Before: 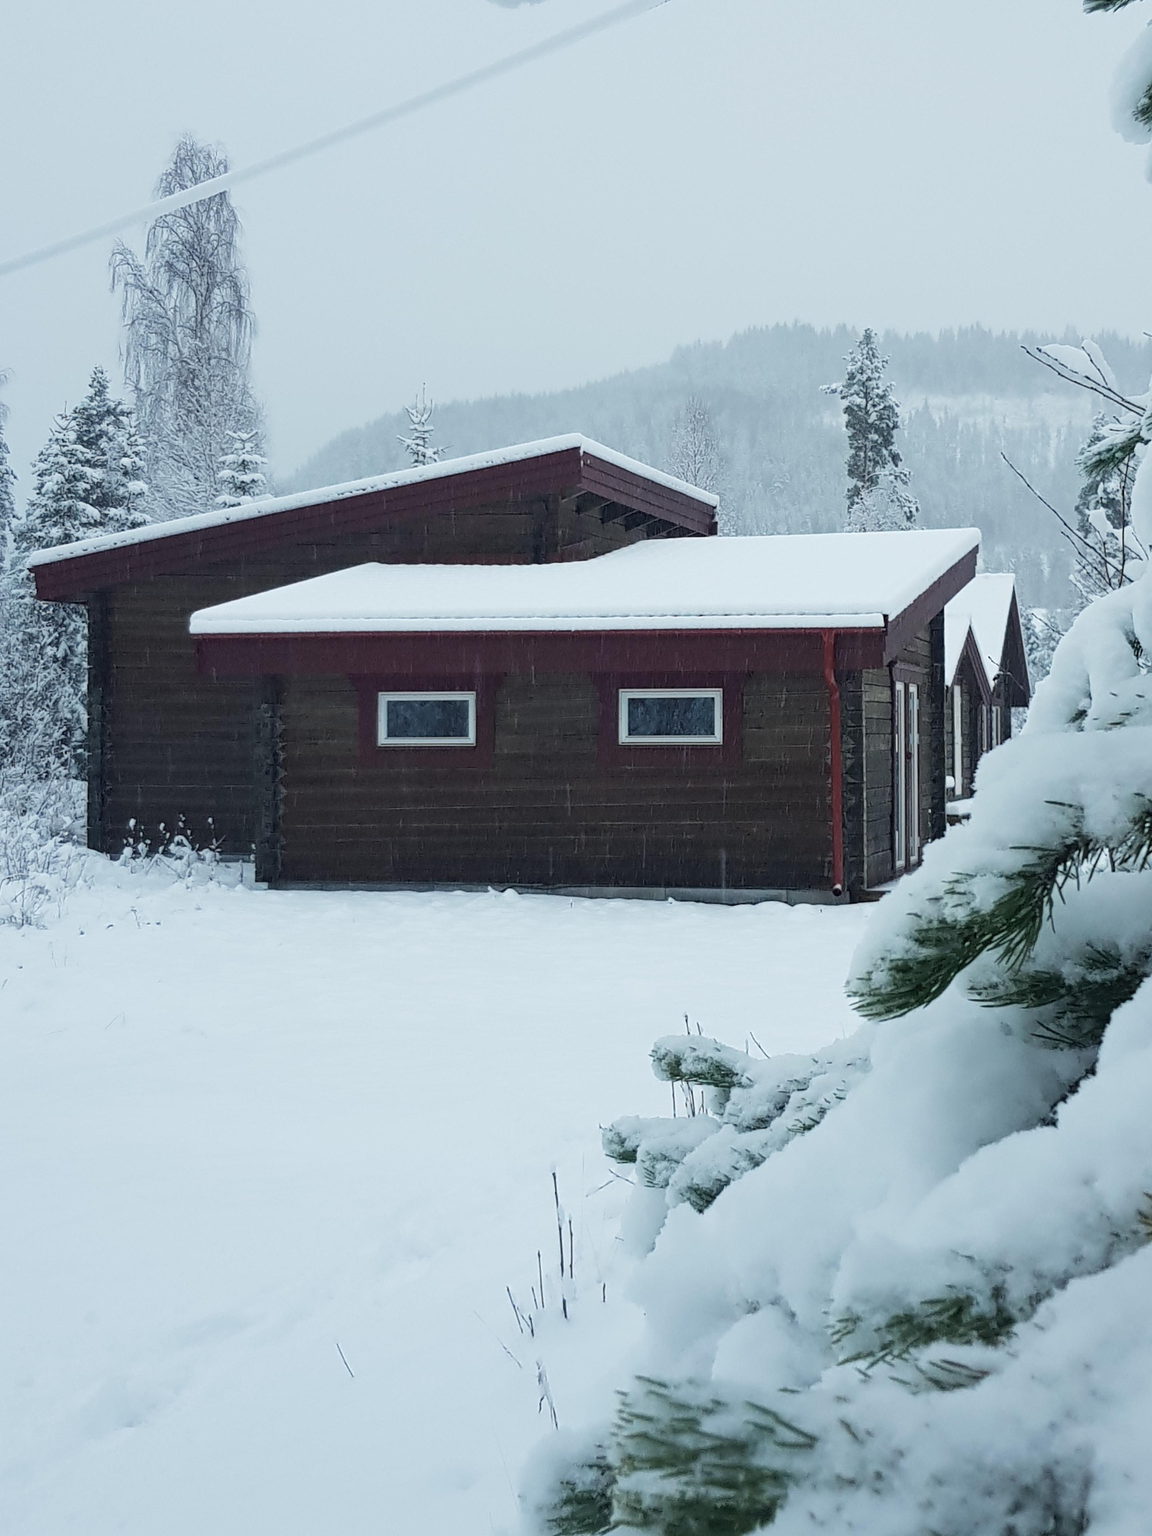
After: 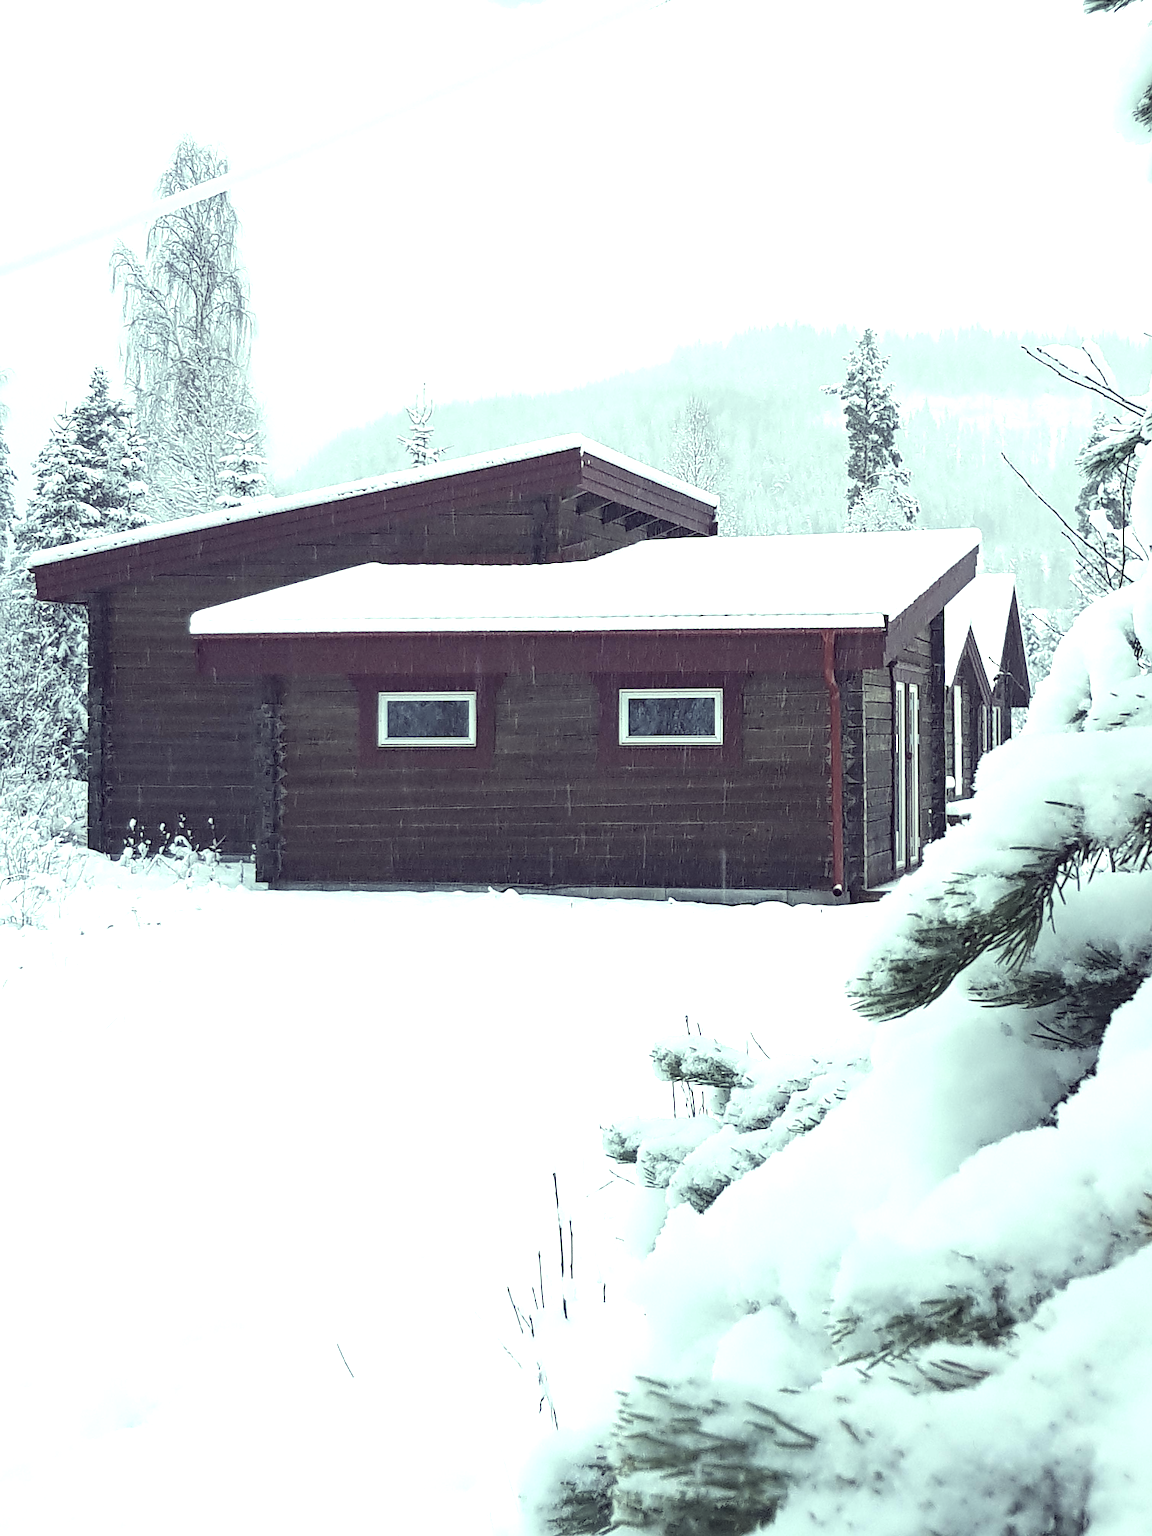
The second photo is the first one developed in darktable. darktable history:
color balance rgb: linear chroma grading › global chroma 15%, perceptual saturation grading › global saturation 30%
exposure: exposure 1.061 EV, compensate highlight preservation false
color correction: highlights a* -20.17, highlights b* 20.27, shadows a* 20.03, shadows b* -20.46, saturation 0.43
sharpen: on, module defaults
